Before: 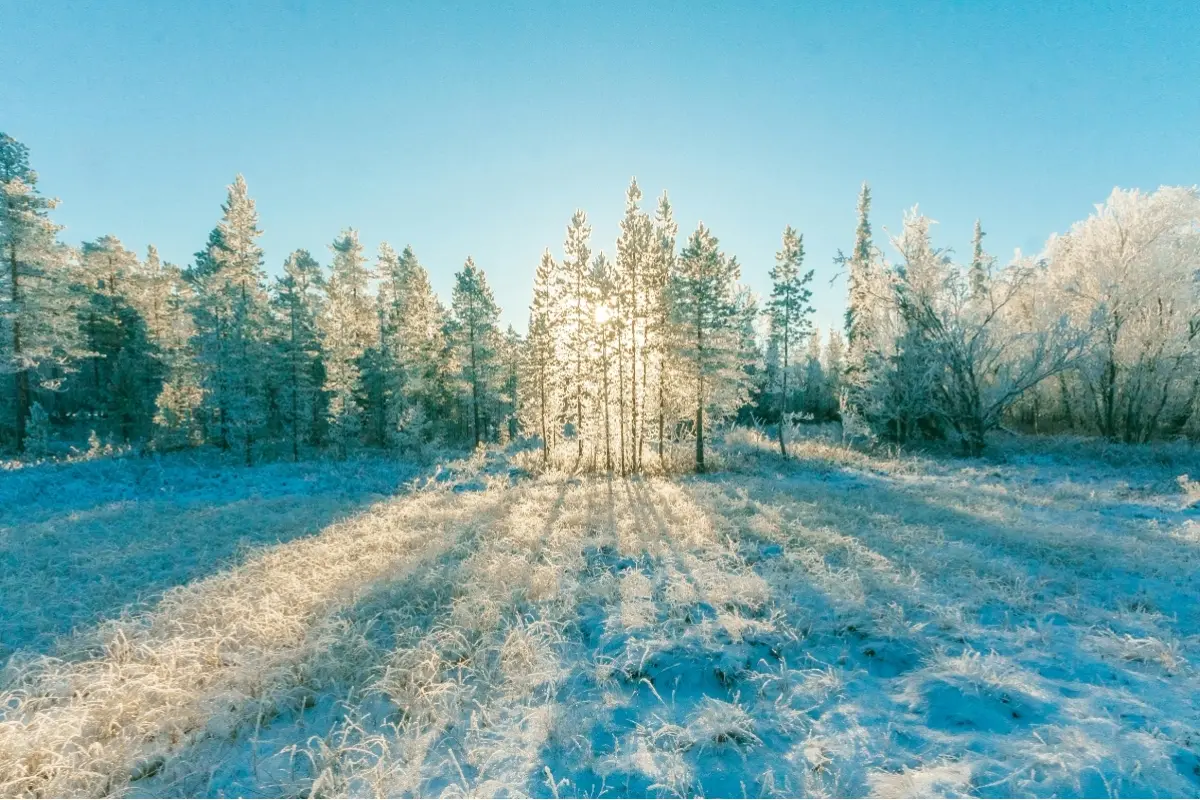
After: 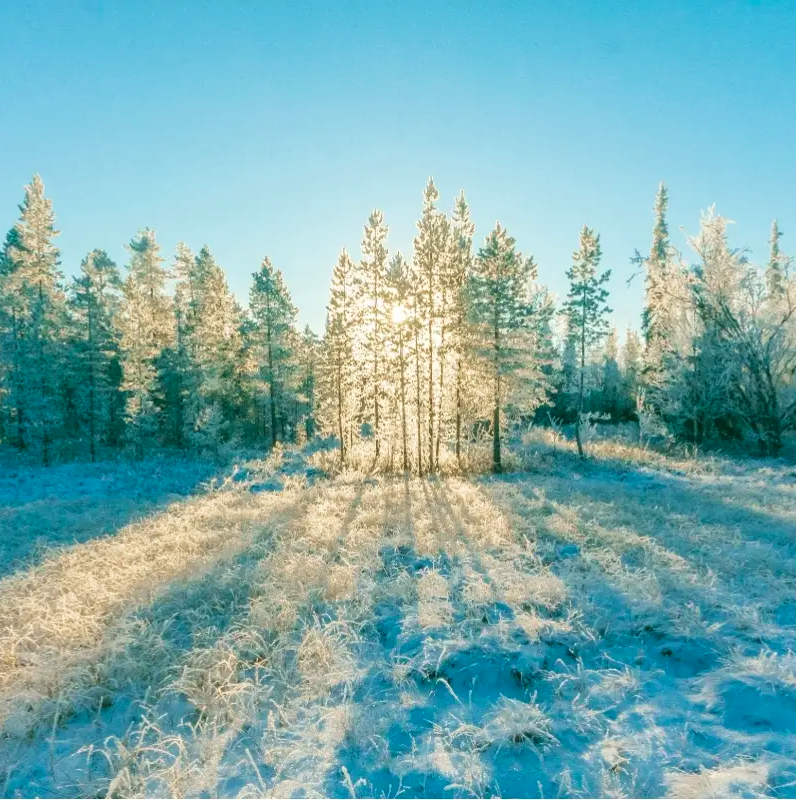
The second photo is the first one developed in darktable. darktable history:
crop: left 16.95%, right 16.679%
velvia: on, module defaults
